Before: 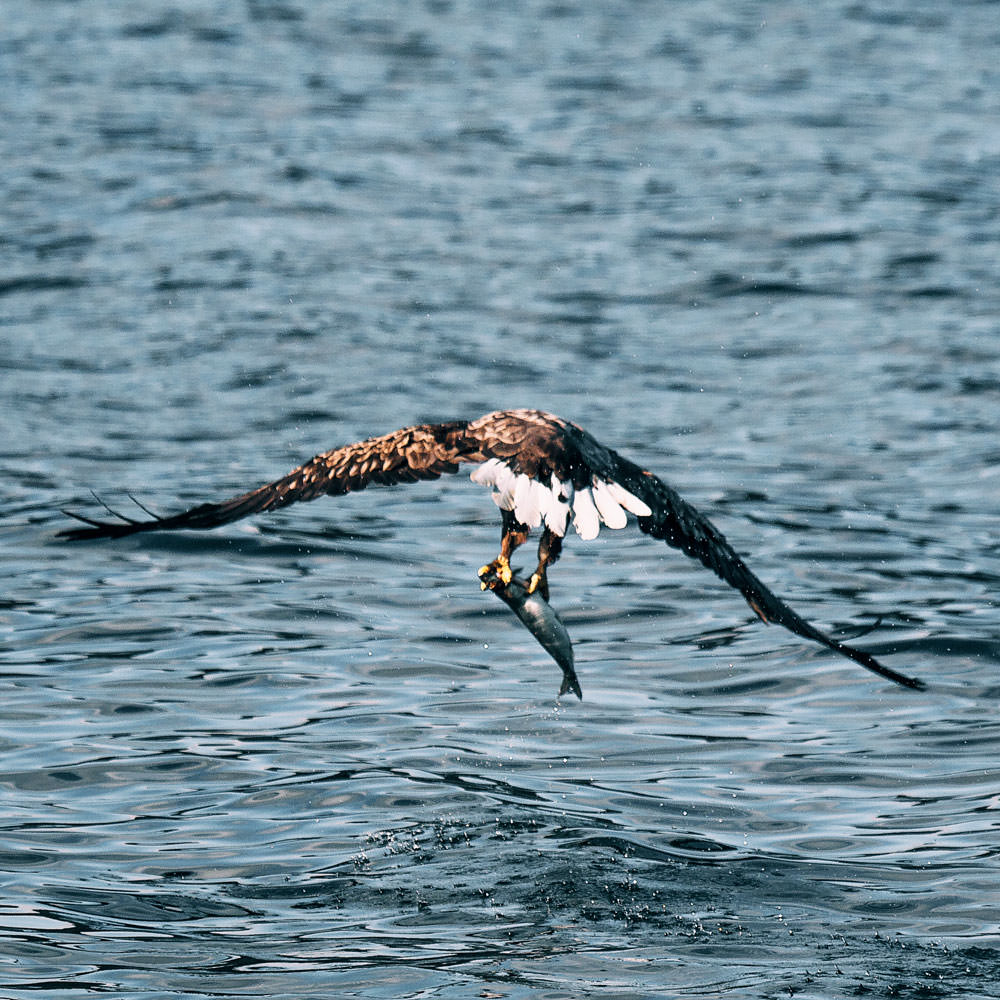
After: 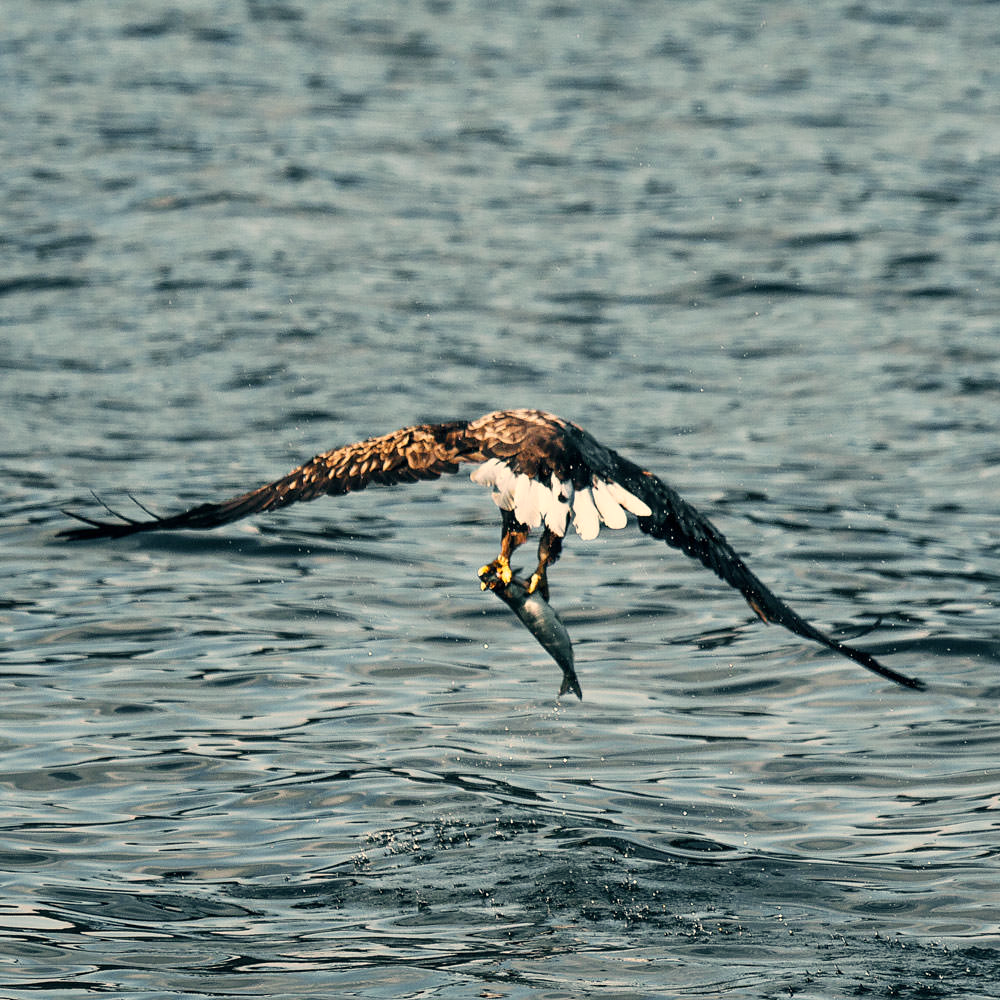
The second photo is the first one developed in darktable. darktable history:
color correction: highlights a* 1.34, highlights b* 17.67
